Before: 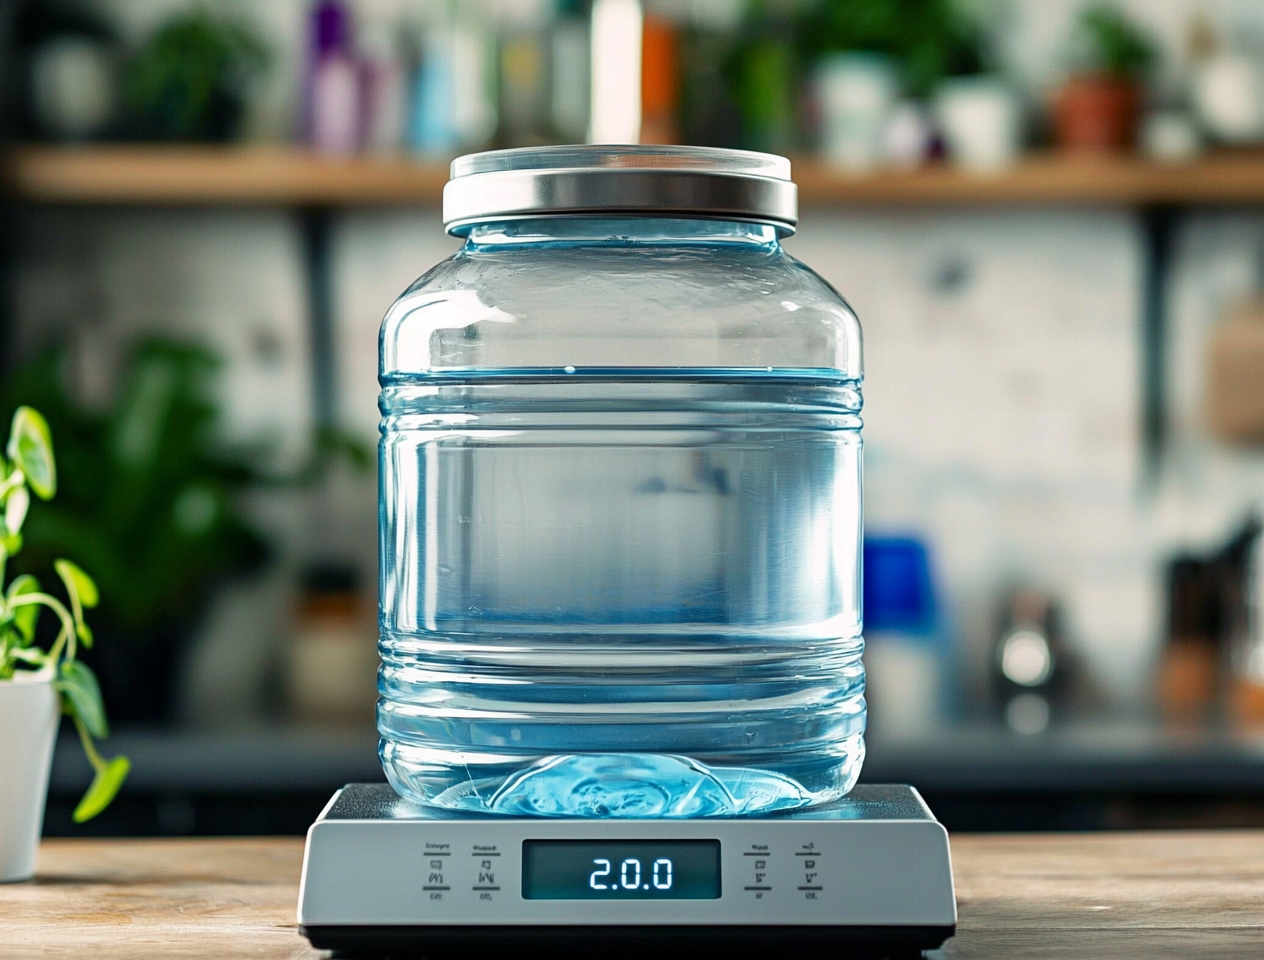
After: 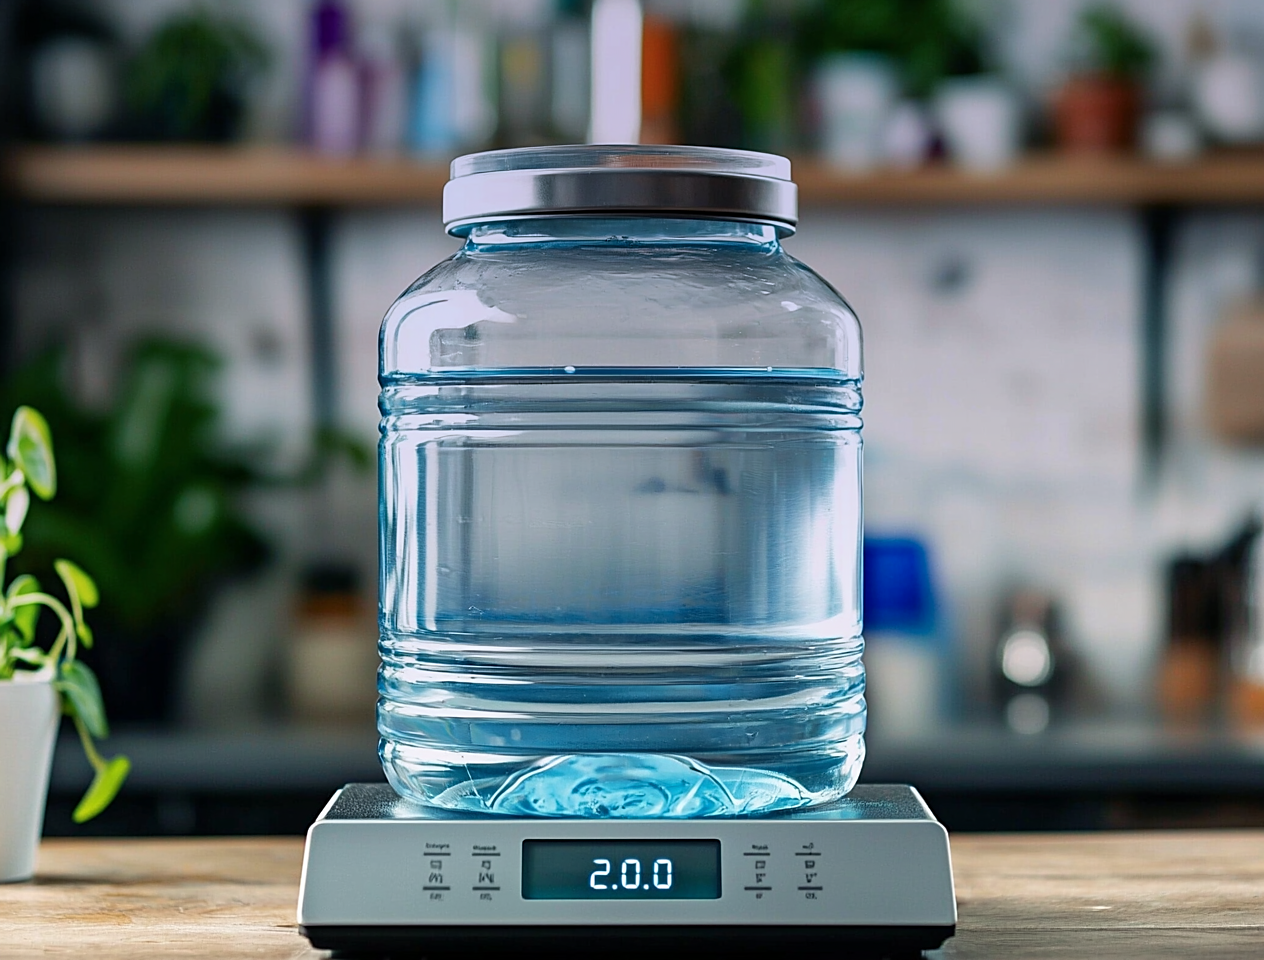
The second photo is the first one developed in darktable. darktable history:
graduated density: hue 238.83°, saturation 50%
sharpen: radius 1.864, amount 0.398, threshold 1.271
